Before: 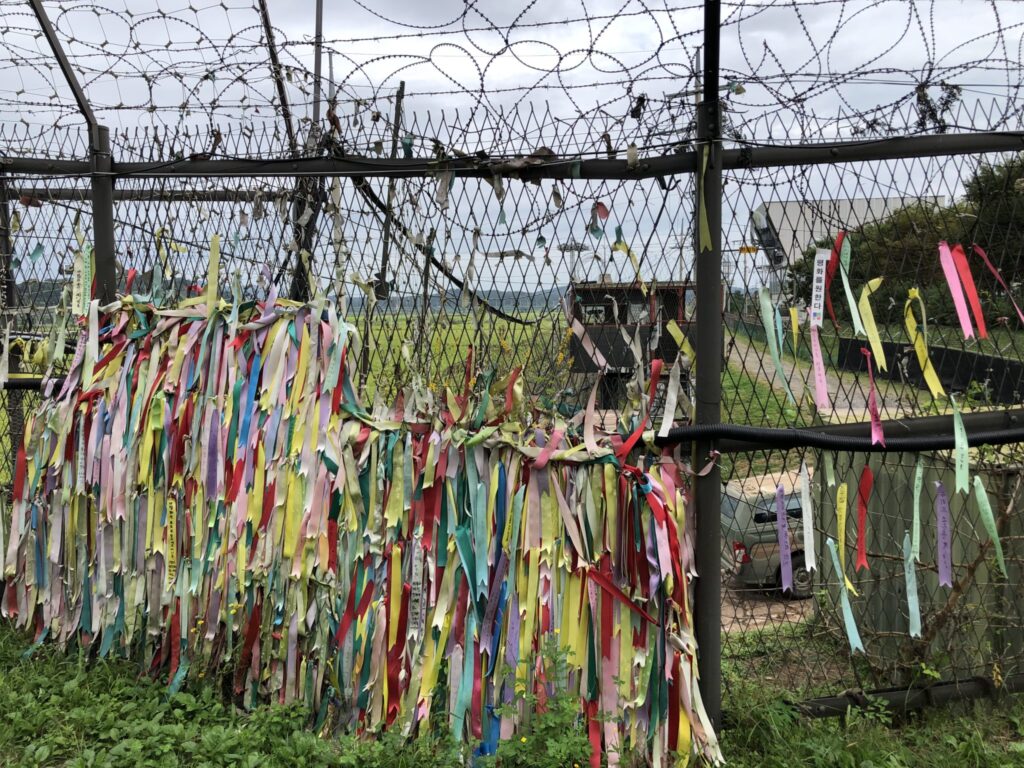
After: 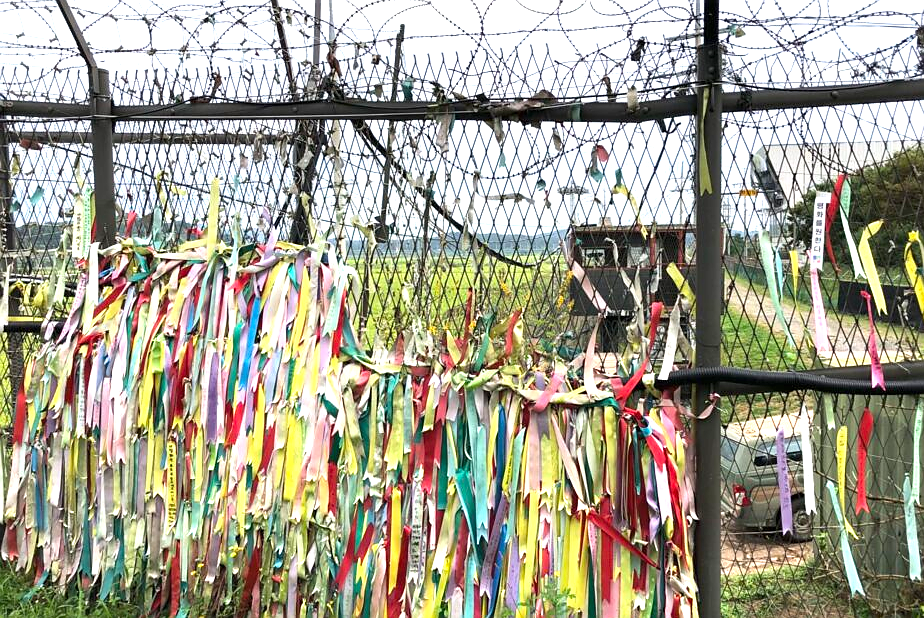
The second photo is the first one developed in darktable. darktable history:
exposure: black level correction 0, exposure 1.1 EV, compensate exposure bias true, compensate highlight preservation false
sharpen: radius 0.969, amount 0.604
crop: top 7.49%, right 9.717%, bottom 11.943%
